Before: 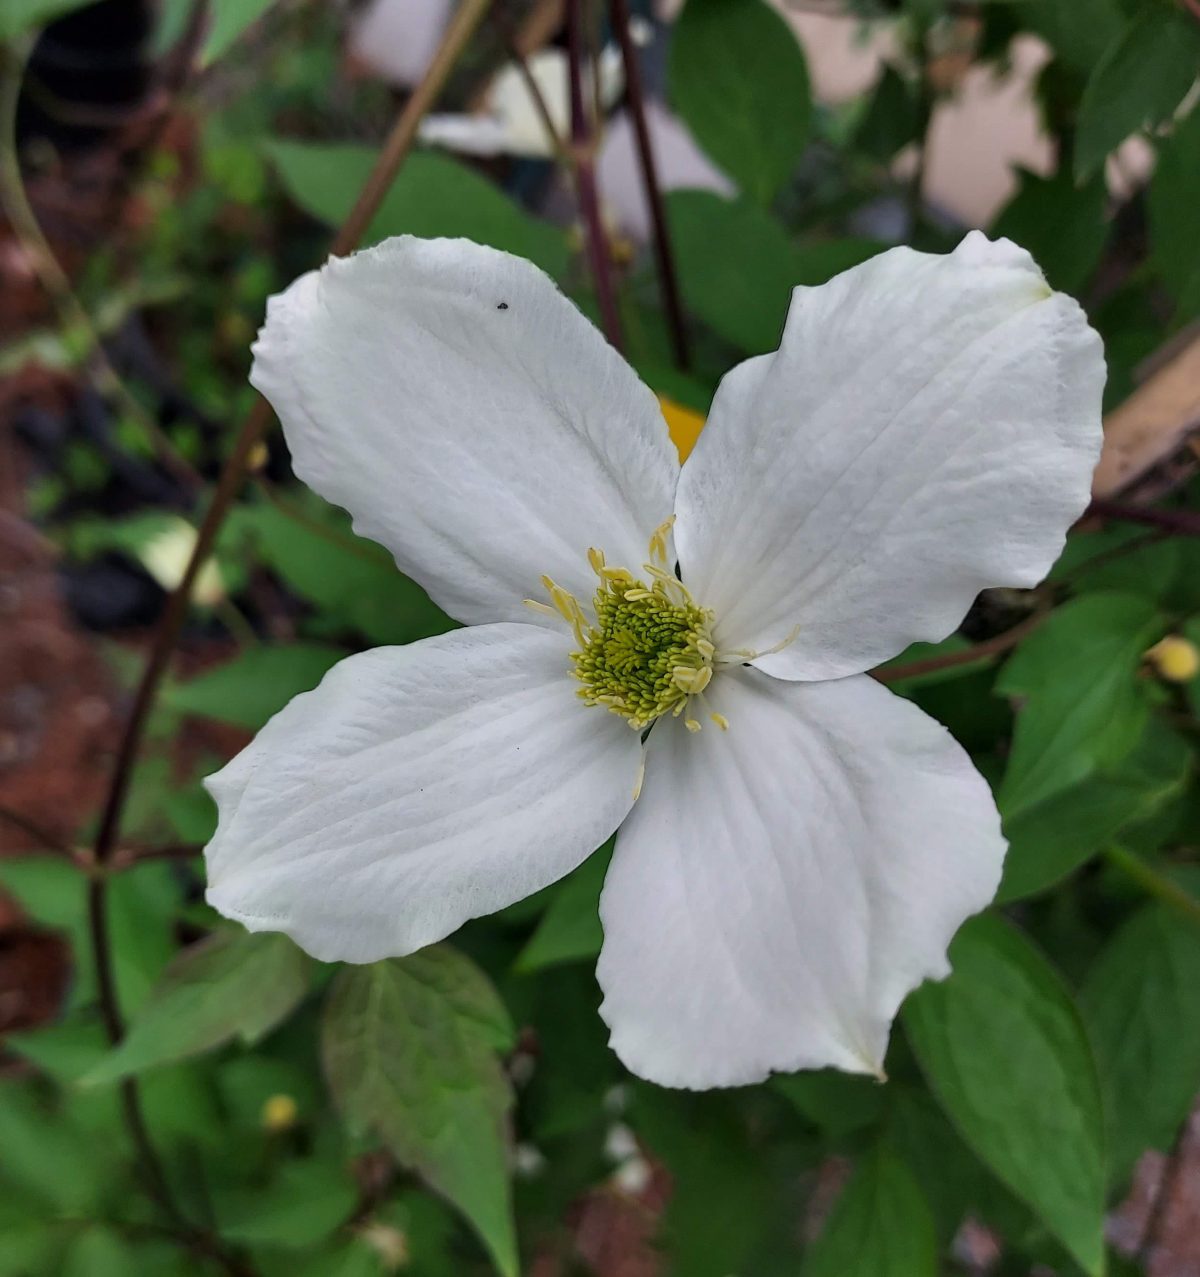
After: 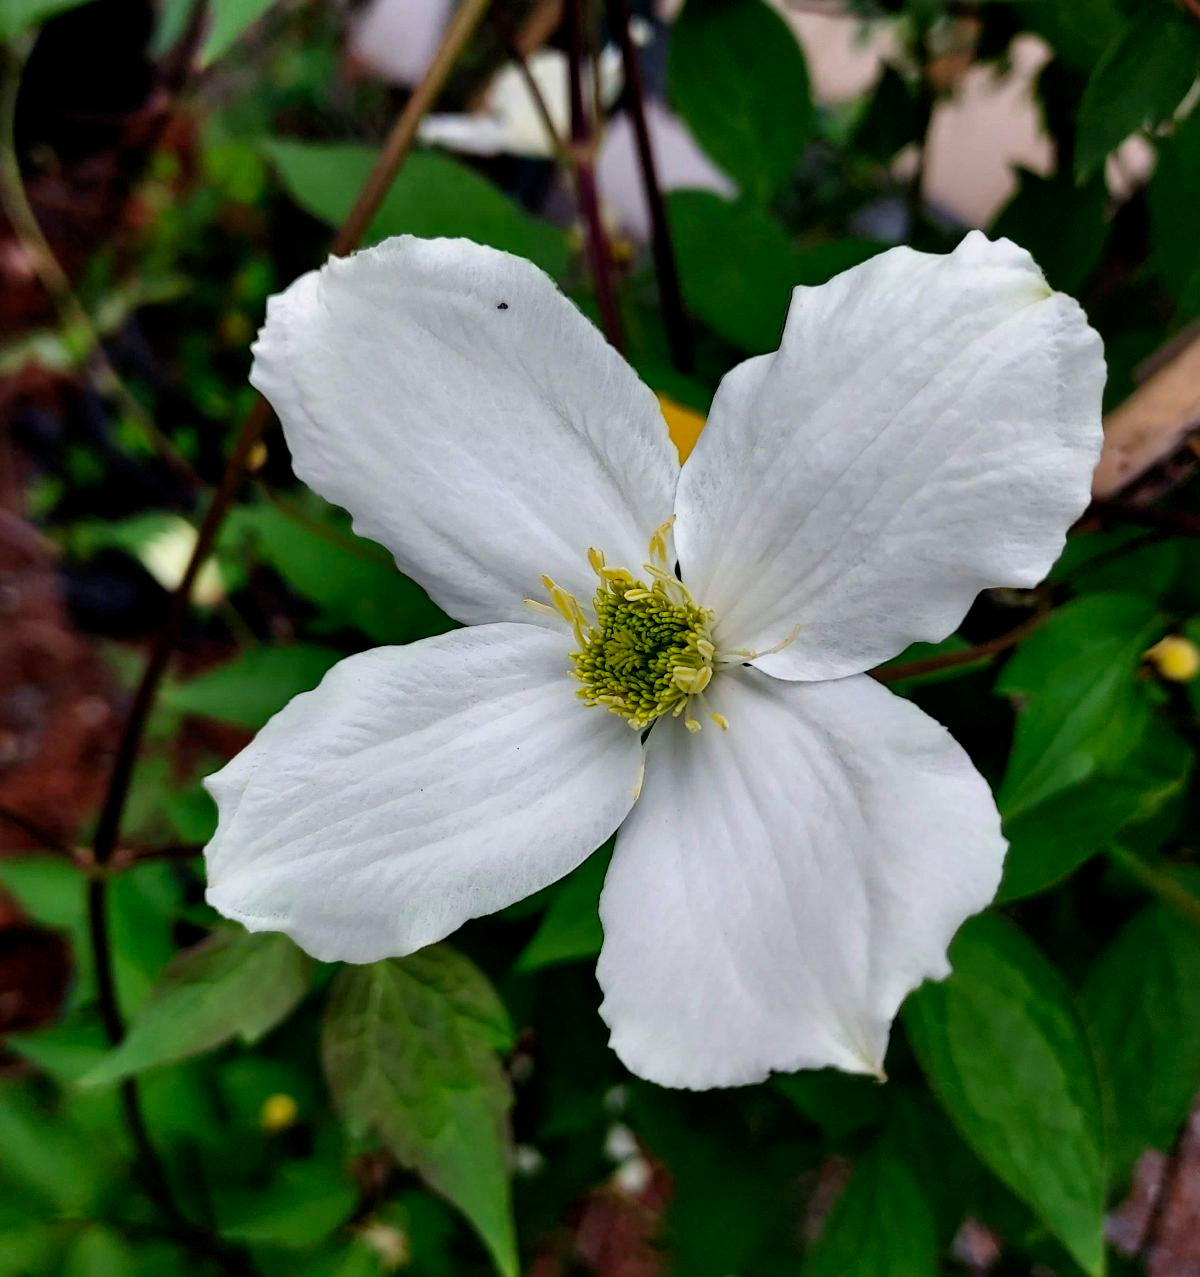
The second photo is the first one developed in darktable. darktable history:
filmic rgb: black relative exposure -8.7 EV, white relative exposure 2.7 EV, threshold 3 EV, target black luminance 0%, hardness 6.25, latitude 76.53%, contrast 1.326, shadows ↔ highlights balance -0.349%, preserve chrominance no, color science v4 (2020), enable highlight reconstruction true
